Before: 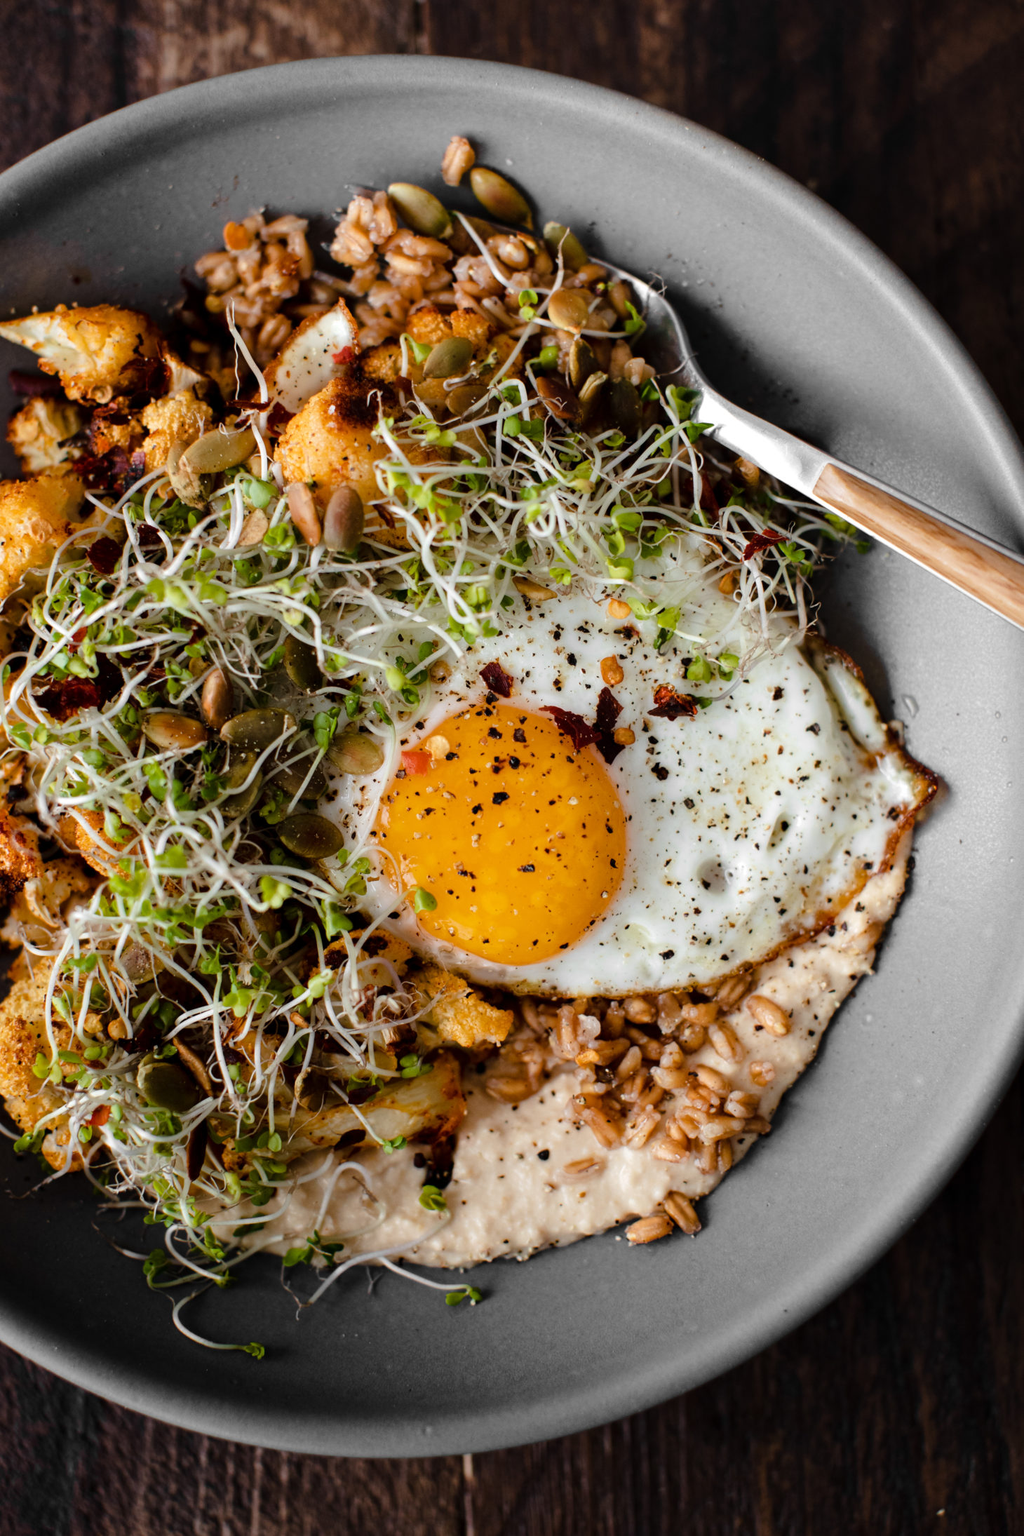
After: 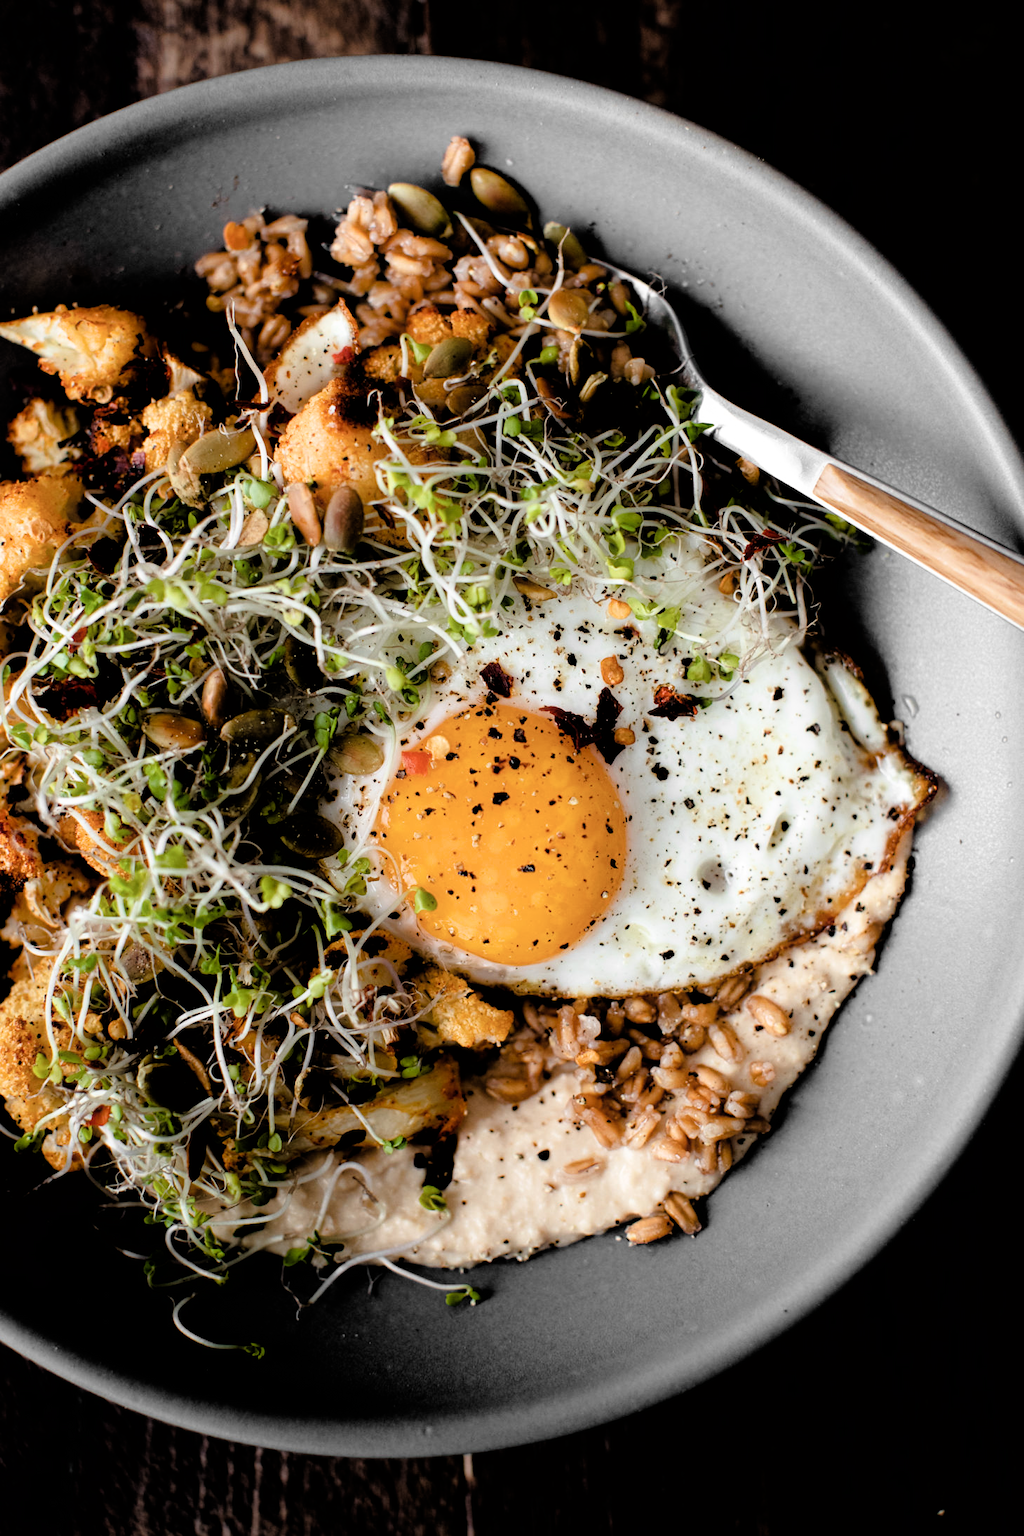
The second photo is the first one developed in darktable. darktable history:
filmic rgb: black relative exposure -3.64 EV, white relative exposure 2.44 EV, hardness 3.29
contrast equalizer: y [[0.5, 0.488, 0.462, 0.461, 0.491, 0.5], [0.5 ×6], [0.5 ×6], [0 ×6], [0 ×6]]
